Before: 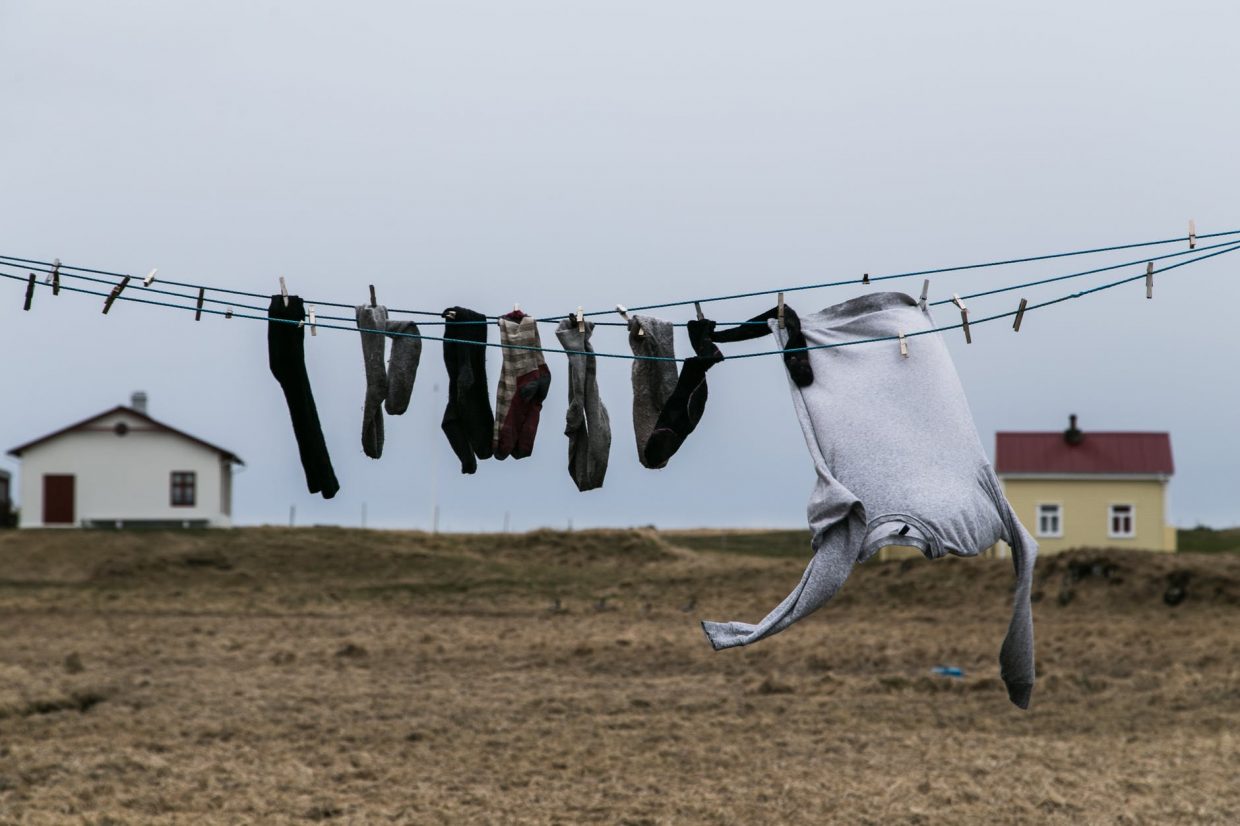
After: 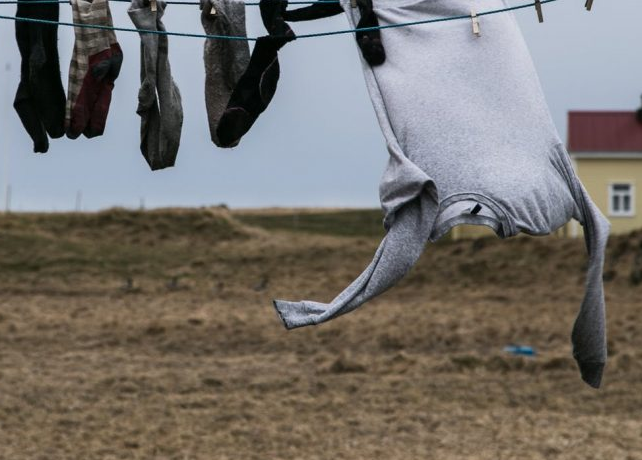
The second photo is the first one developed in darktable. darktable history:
crop: left 34.535%, top 38.965%, right 13.681%, bottom 5.317%
